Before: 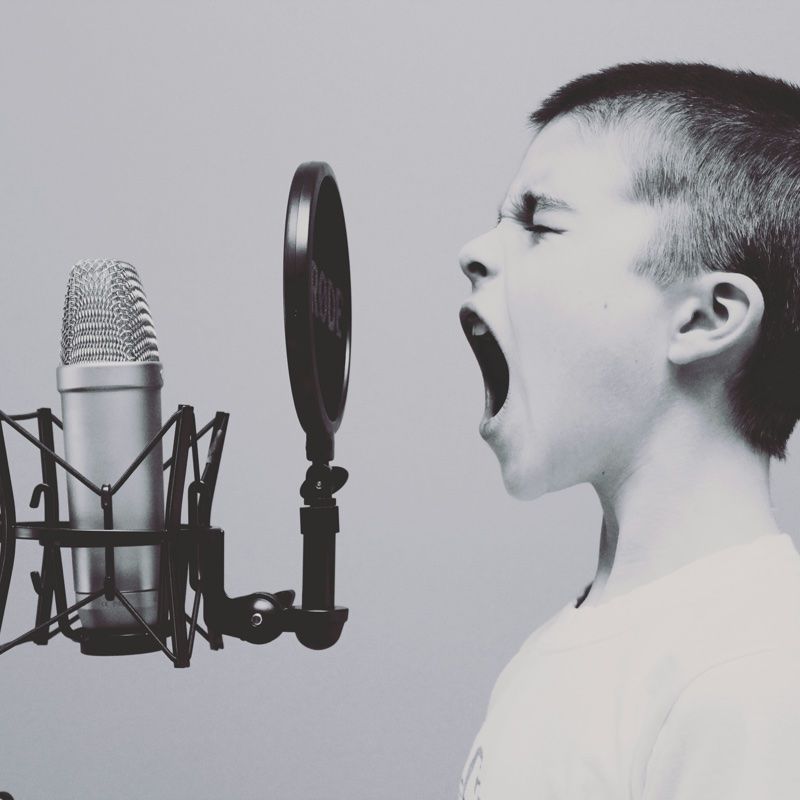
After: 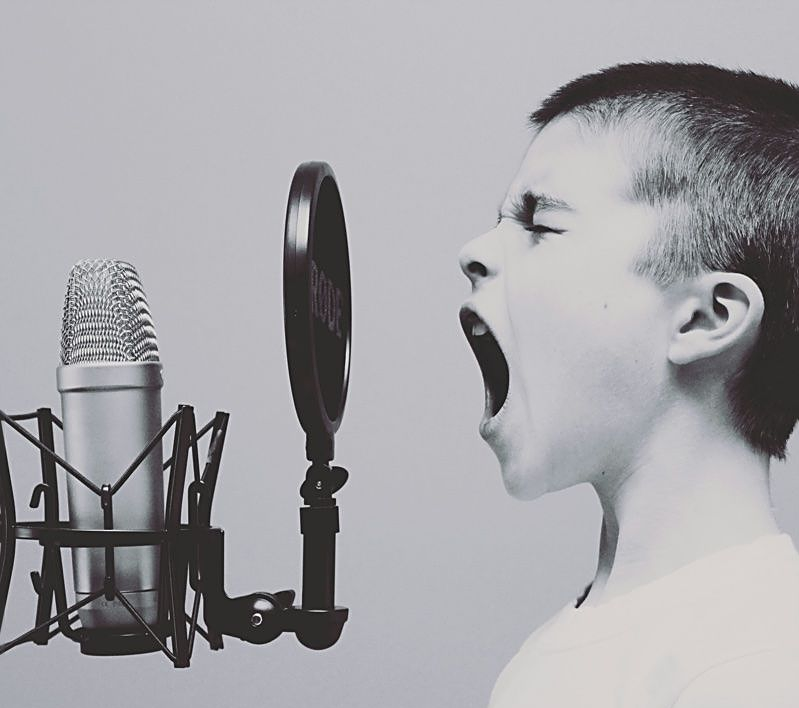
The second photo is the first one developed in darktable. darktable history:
crop and rotate: top 0%, bottom 11.49%
sharpen: on, module defaults
